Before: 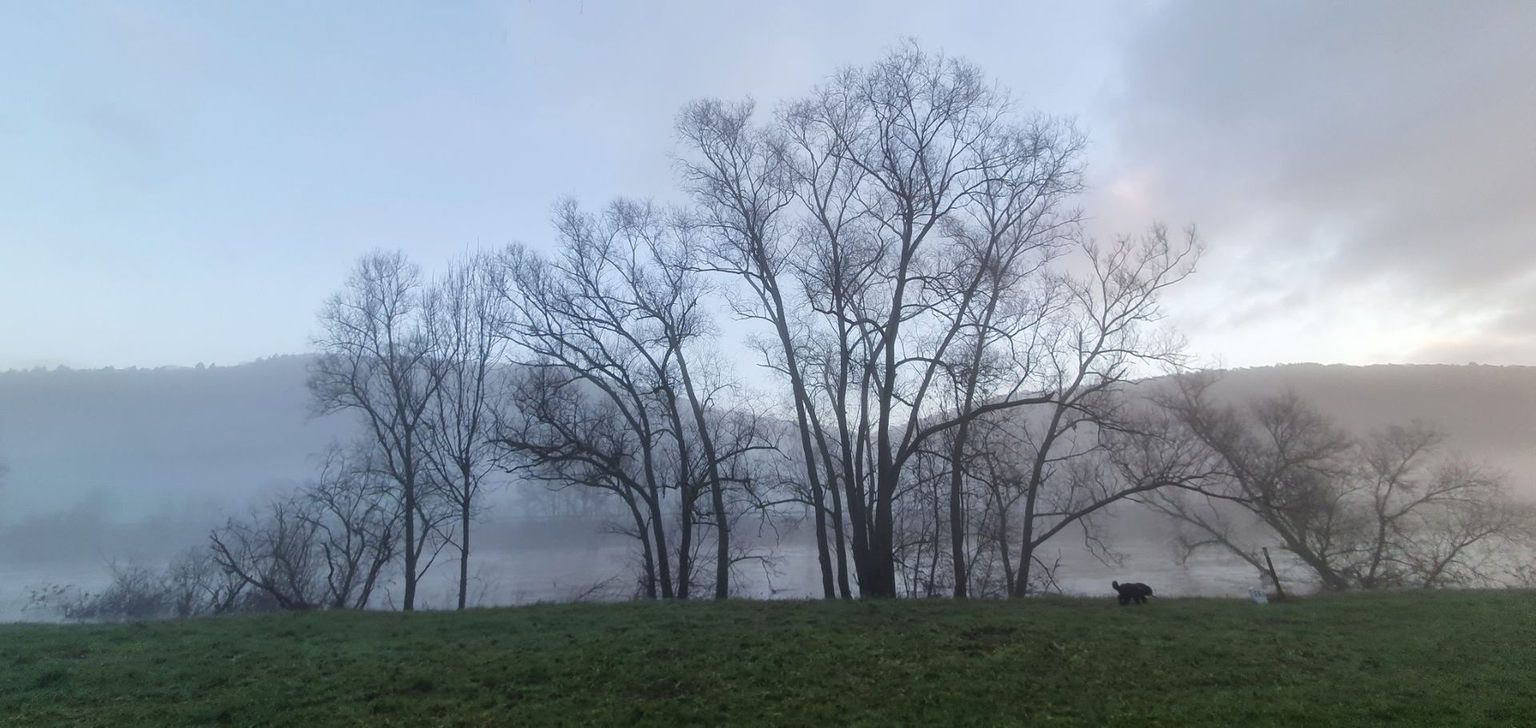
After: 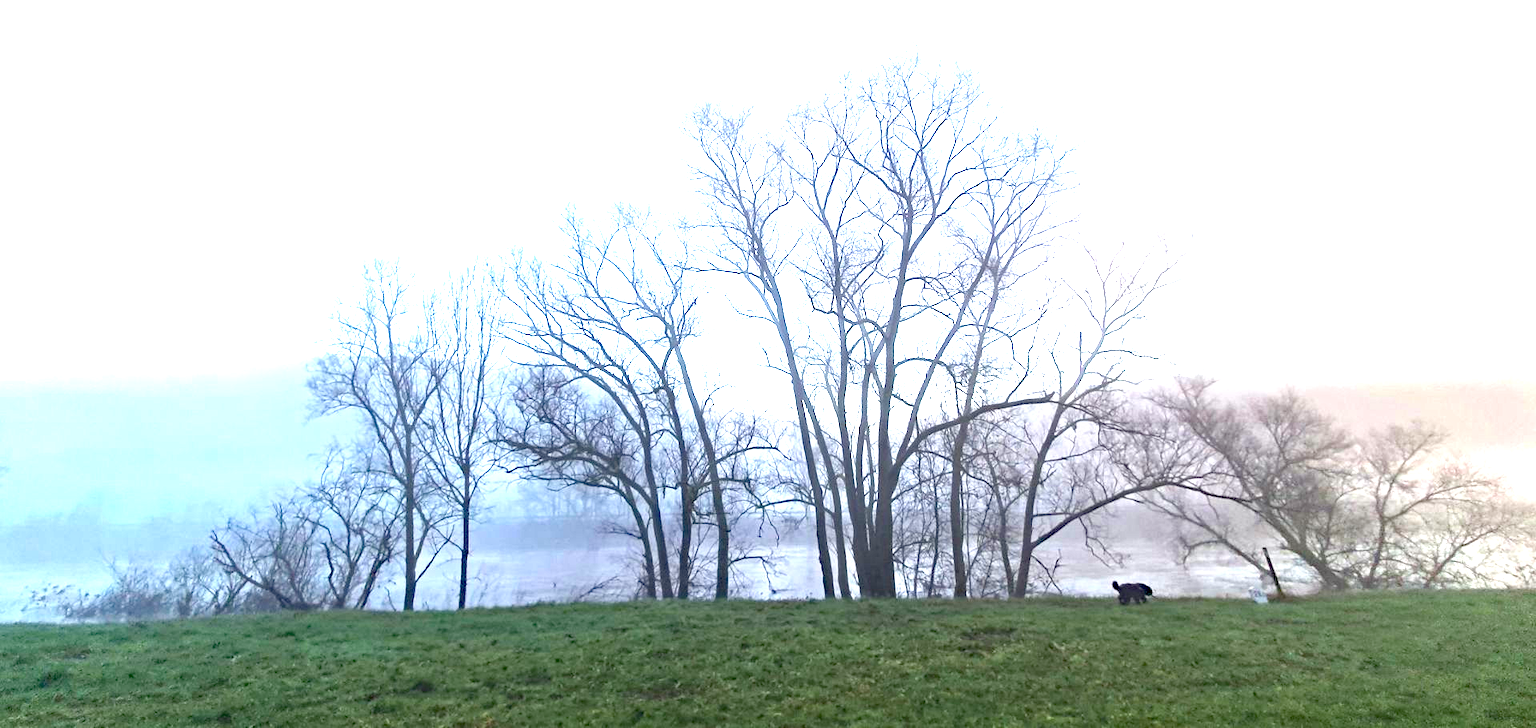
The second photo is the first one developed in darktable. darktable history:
haze removal: strength 0.42, compatibility mode true, adaptive false
exposure: exposure 2.207 EV, compensate highlight preservation false
